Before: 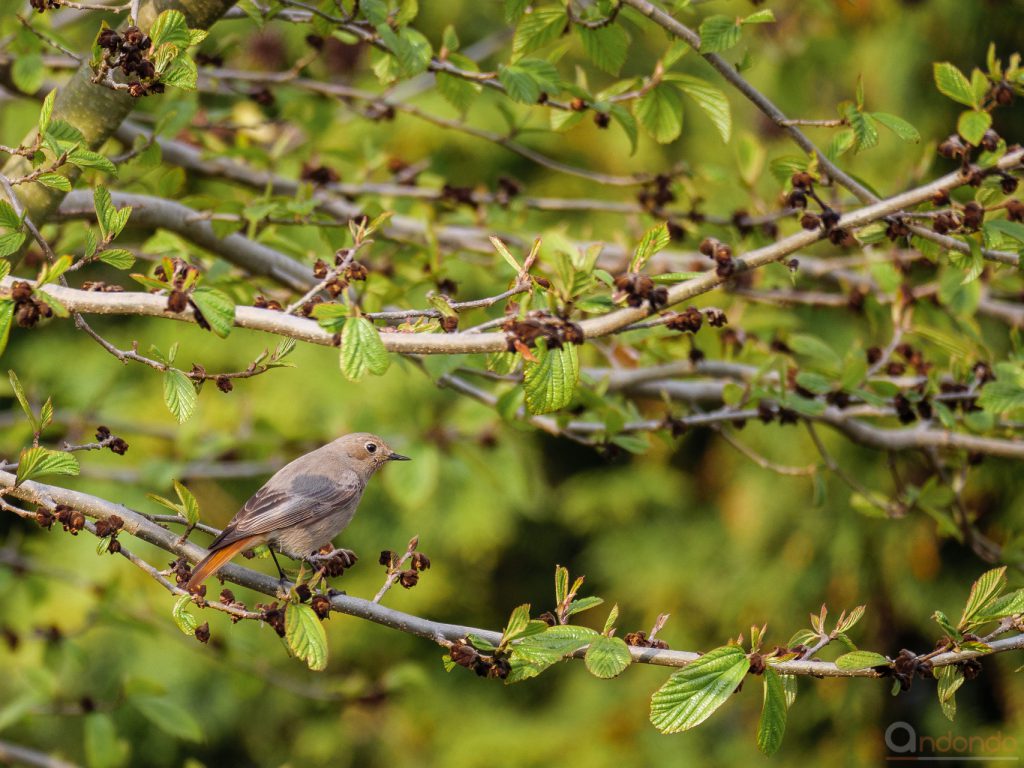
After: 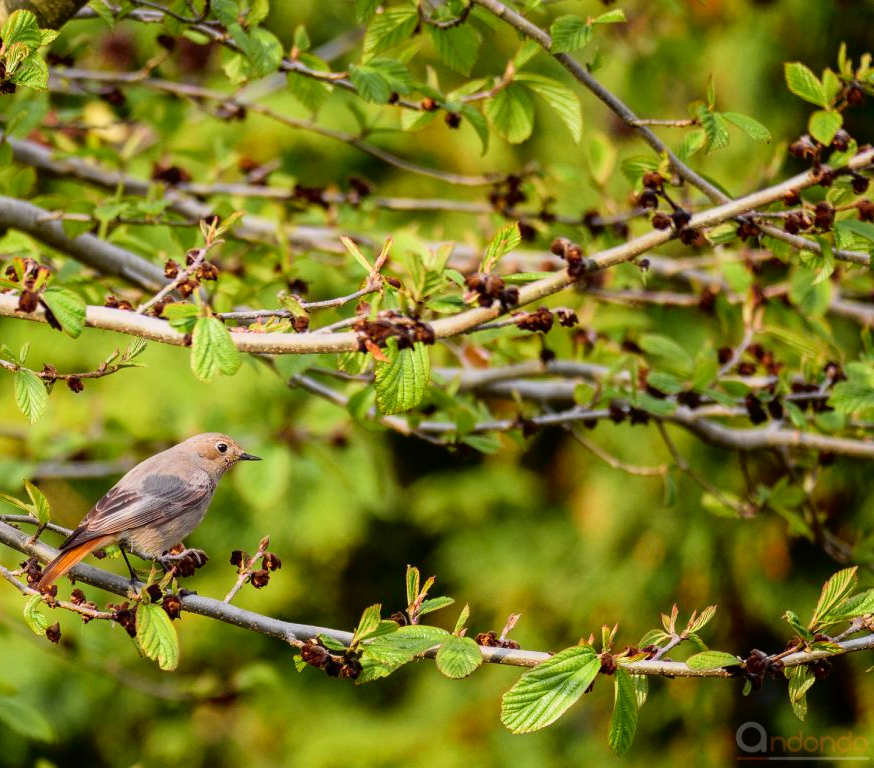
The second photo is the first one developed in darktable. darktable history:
base curve: preserve colors none
crop and rotate: left 14.584%
tone curve: curves: ch0 [(0, 0) (0.128, 0.068) (0.292, 0.274) (0.46, 0.482) (0.653, 0.717) (0.819, 0.869) (0.998, 0.969)]; ch1 [(0, 0) (0.384, 0.365) (0.463, 0.45) (0.486, 0.486) (0.503, 0.504) (0.517, 0.517) (0.549, 0.572) (0.583, 0.615) (0.672, 0.699) (0.774, 0.817) (1, 1)]; ch2 [(0, 0) (0.374, 0.344) (0.446, 0.443) (0.494, 0.5) (0.527, 0.529) (0.565, 0.591) (0.644, 0.682) (1, 1)], color space Lab, independent channels, preserve colors none
